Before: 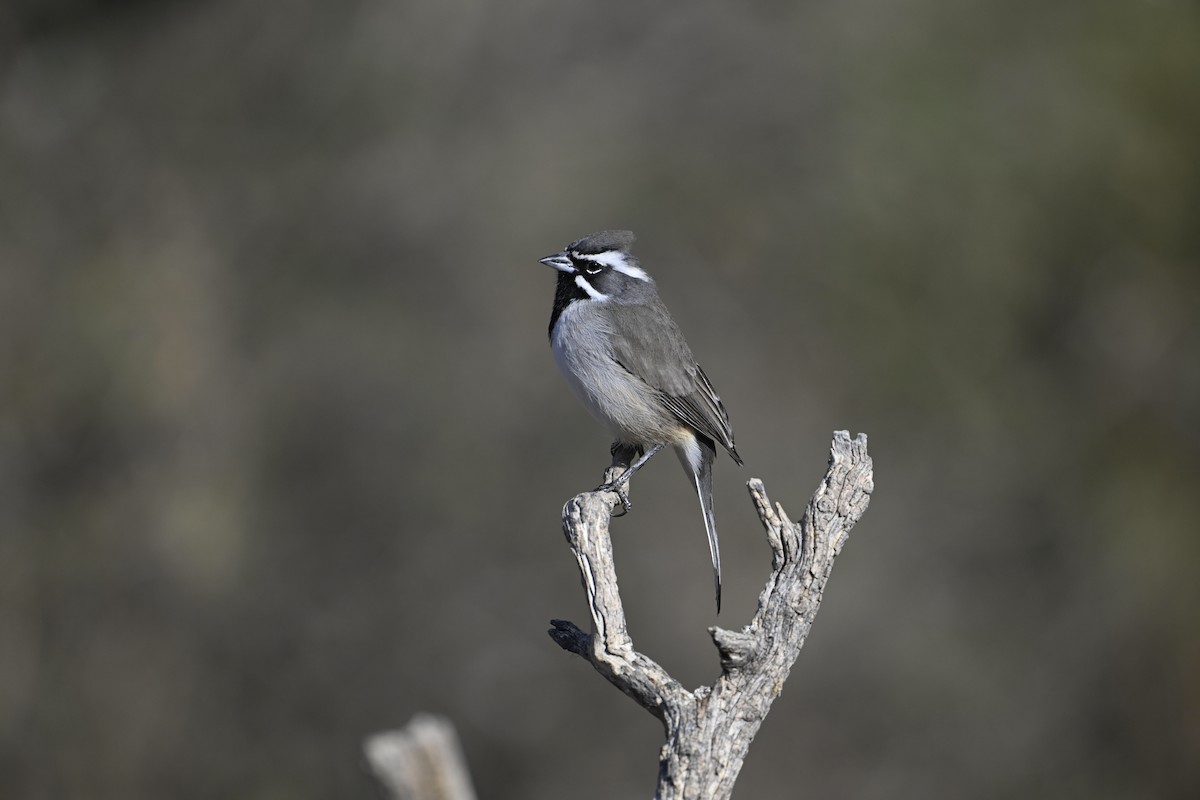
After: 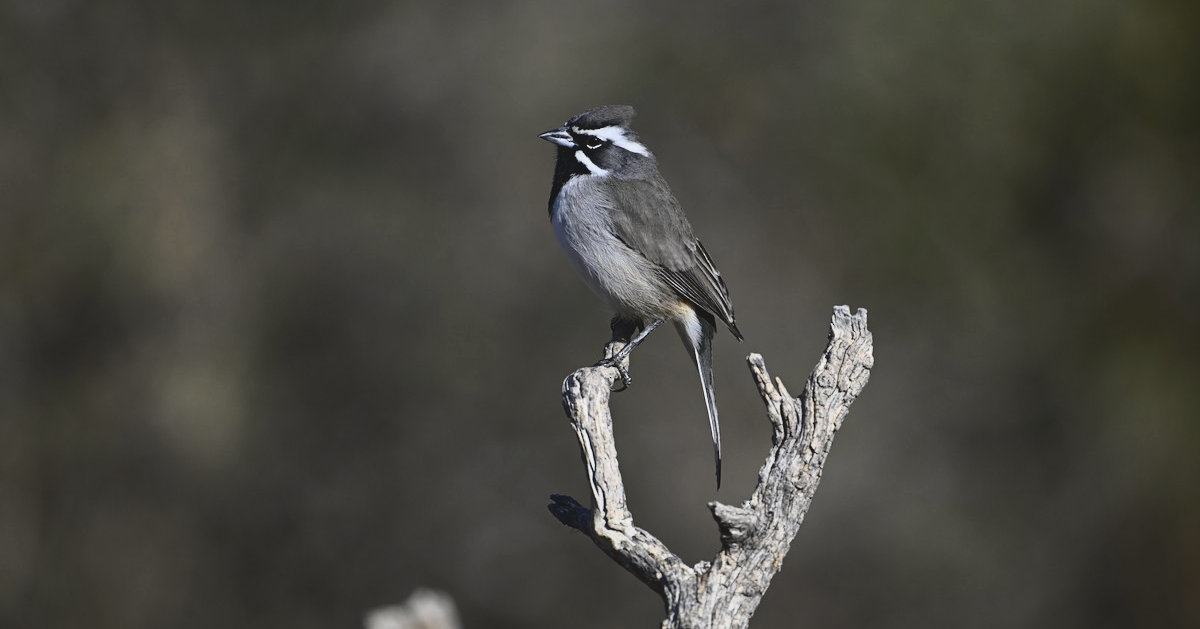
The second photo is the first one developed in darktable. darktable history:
tone curve: curves: ch0 [(0, 0.072) (0.249, 0.176) (0.518, 0.489) (0.832, 0.854) (1, 0.948)], color space Lab, independent channels, preserve colors none
crop and rotate: top 15.733%, bottom 5.548%
